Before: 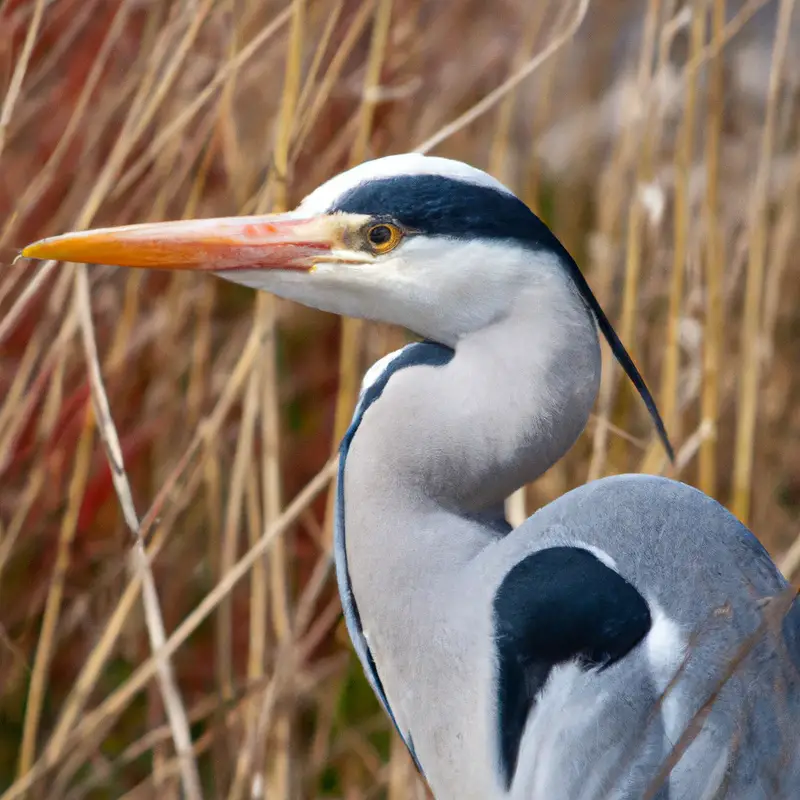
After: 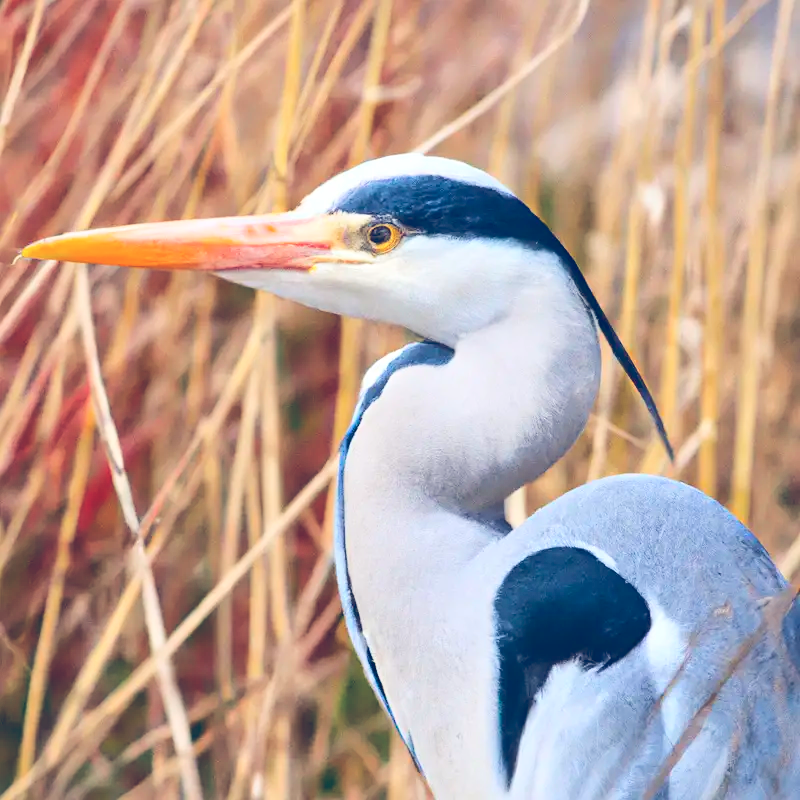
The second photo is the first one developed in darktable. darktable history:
color zones: curves: ch0 [(0, 0.5) (0.143, 0.5) (0.286, 0.5) (0.429, 0.504) (0.571, 0.5) (0.714, 0.509) (0.857, 0.5) (1, 0.5)]; ch1 [(0, 0.425) (0.143, 0.425) (0.286, 0.375) (0.429, 0.405) (0.571, 0.5) (0.714, 0.47) (0.857, 0.425) (1, 0.435)]; ch2 [(0, 0.5) (0.143, 0.5) (0.286, 0.5) (0.429, 0.517) (0.571, 0.5) (0.714, 0.51) (0.857, 0.5) (1, 0.5)]
sharpen: amount 0.213
base curve: curves: ch0 [(0, 0.007) (0.028, 0.063) (0.121, 0.311) (0.46, 0.743) (0.859, 0.957) (1, 1)]
color balance rgb: global offset › luminance 0.379%, global offset › chroma 0.207%, global offset › hue 254.98°, perceptual saturation grading › global saturation 19.399%, global vibrance 20%
